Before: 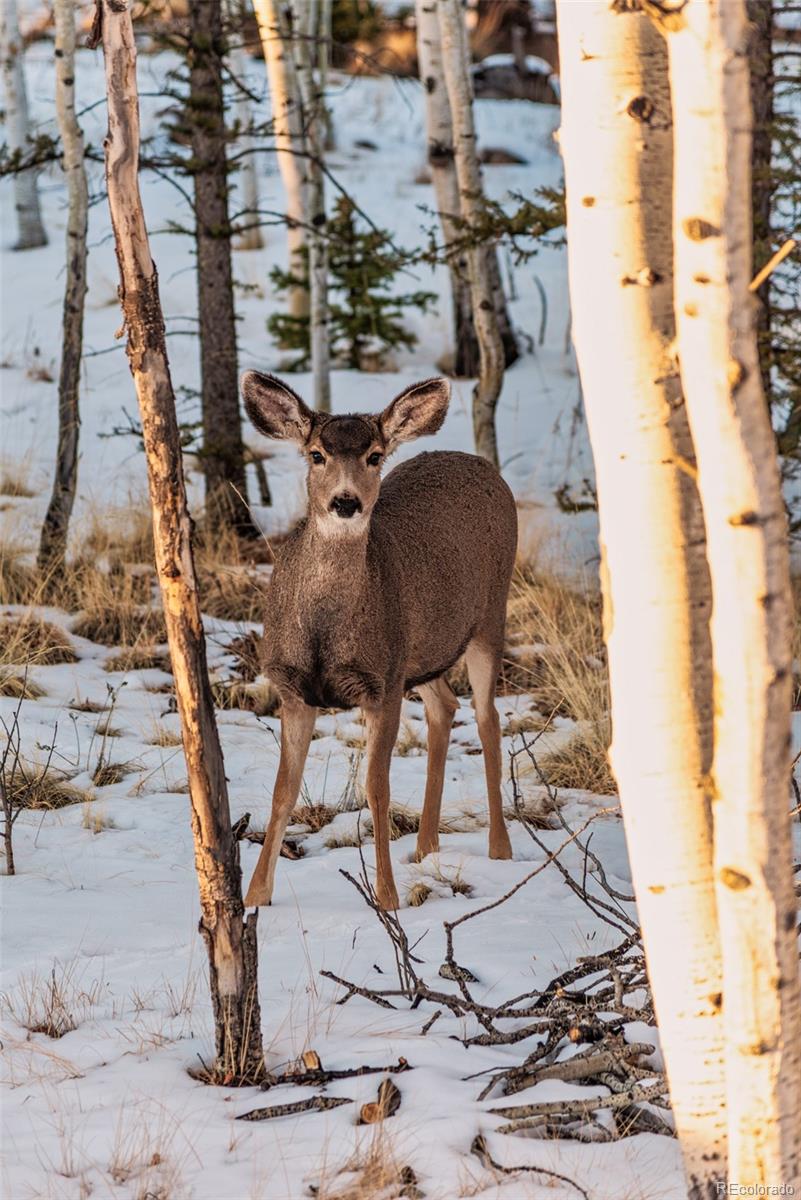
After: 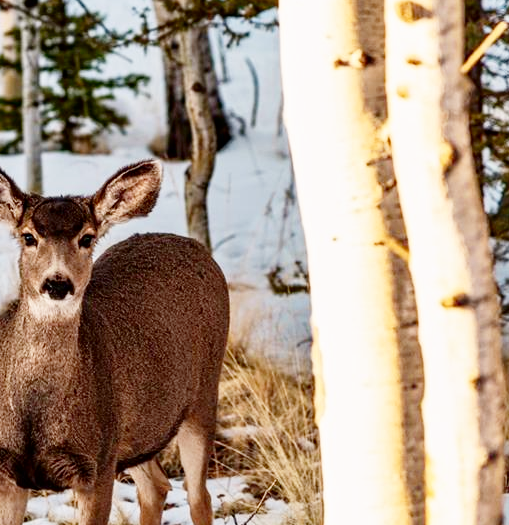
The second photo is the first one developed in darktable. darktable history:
base curve: curves: ch0 [(0, 0) (0.008, 0.007) (0.022, 0.029) (0.048, 0.089) (0.092, 0.197) (0.191, 0.399) (0.275, 0.534) (0.357, 0.65) (0.477, 0.78) (0.542, 0.833) (0.799, 0.973) (1, 1)], preserve colors none
crop: left 36.028%, top 18.218%, right 0.397%, bottom 37.967%
contrast brightness saturation: brightness -0.219, saturation 0.082
